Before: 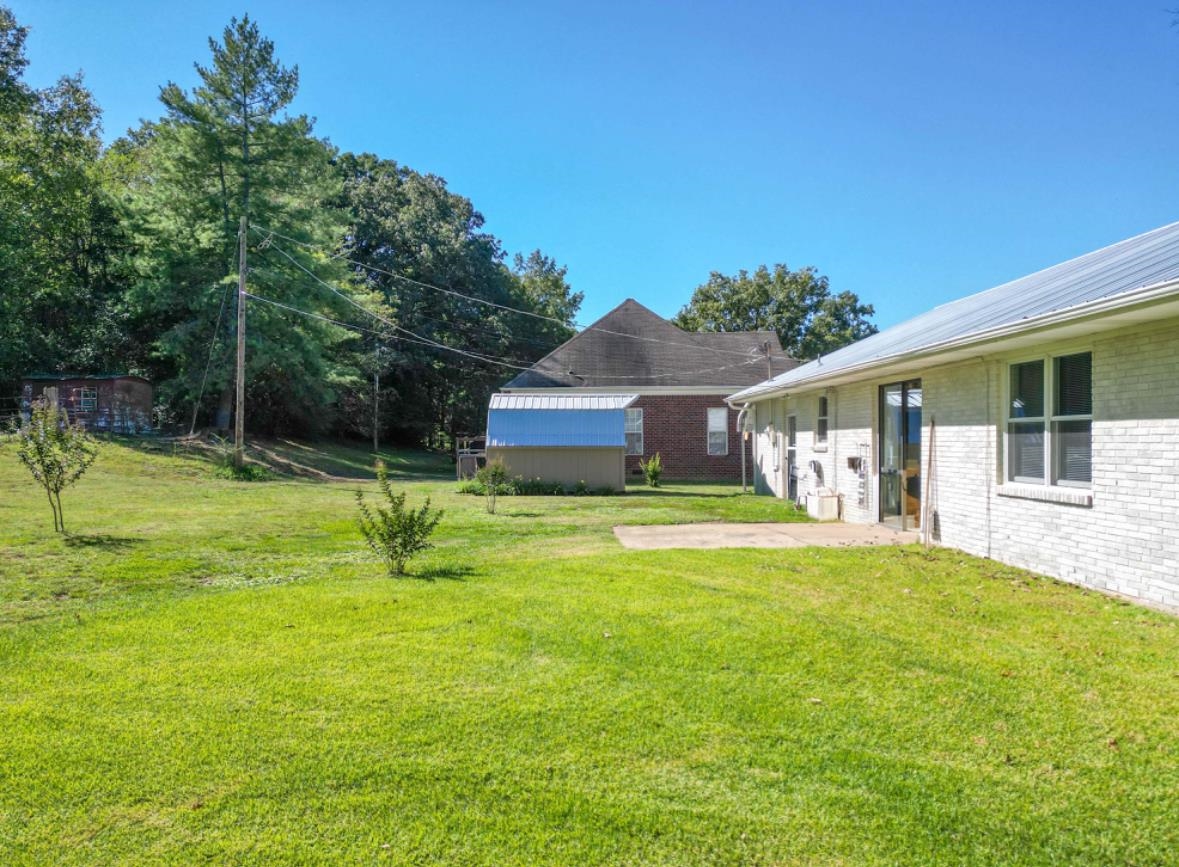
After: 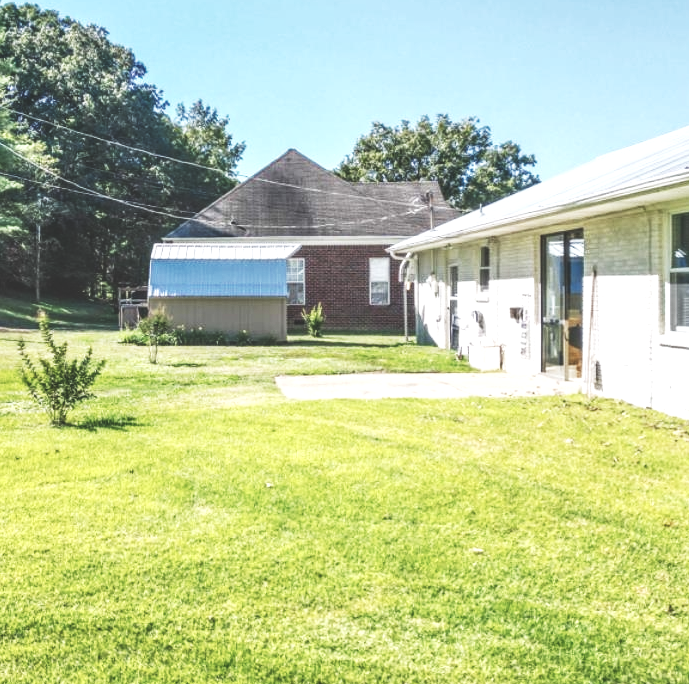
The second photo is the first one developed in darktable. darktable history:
local contrast: detail 130%
crop and rotate: left 28.728%, top 17.477%, right 12.801%, bottom 3.609%
contrast brightness saturation: contrast 0.087, brightness -0.57, saturation 0.168
exposure: black level correction -0.072, exposure 0.501 EV, compensate exposure bias true, compensate highlight preservation false
base curve: curves: ch0 [(0, 0) (0.028, 0.03) (0.121, 0.232) (0.46, 0.748) (0.859, 0.968) (1, 1)], preserve colors none
